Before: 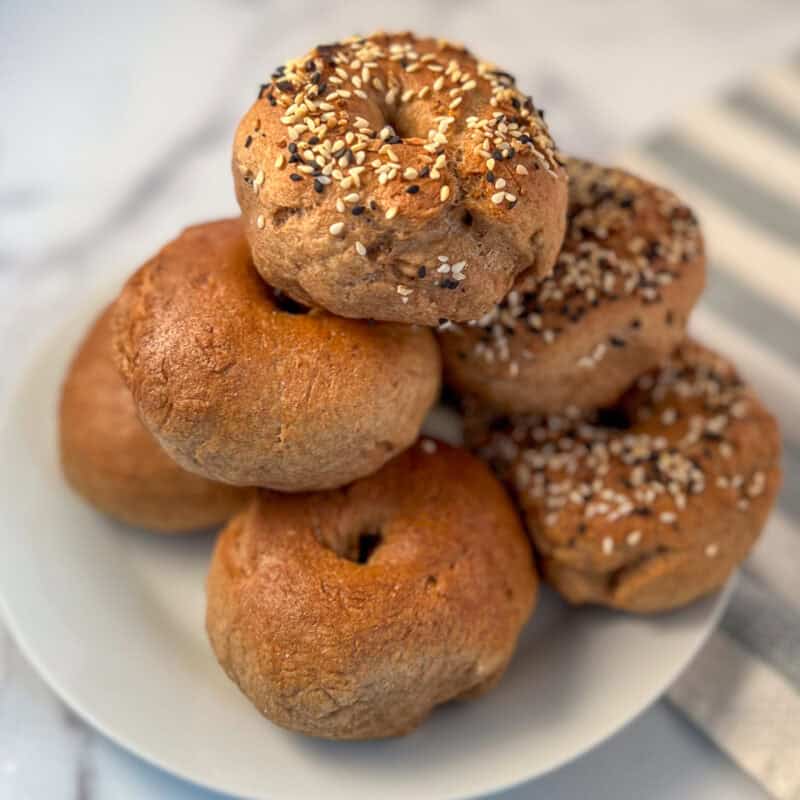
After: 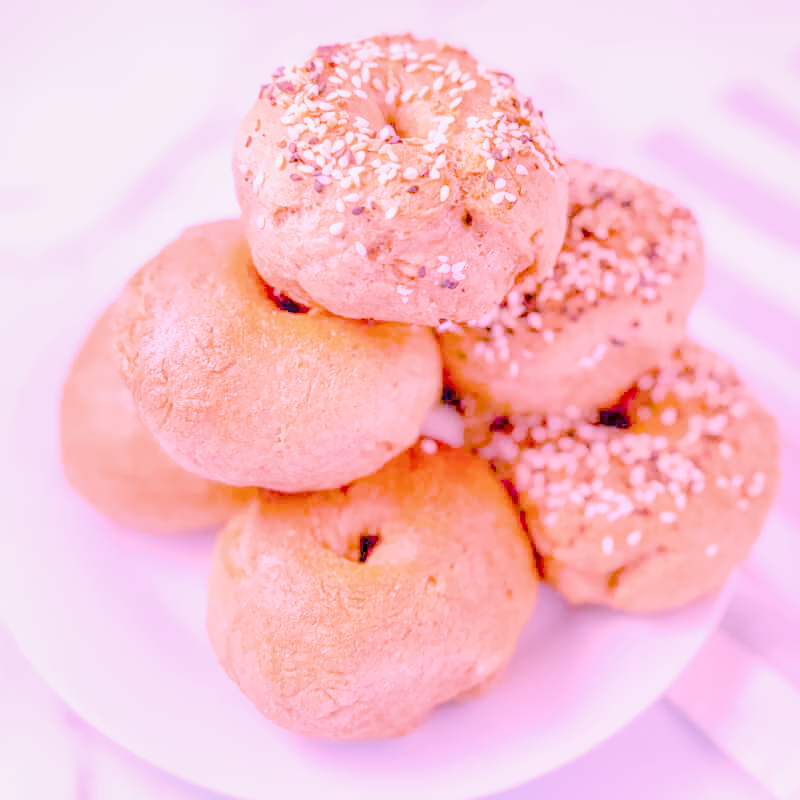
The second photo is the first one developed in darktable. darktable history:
local contrast: on, module defaults
raw chromatic aberrations: on, module defaults
color balance rgb: perceptual saturation grading › global saturation 25%, perceptual brilliance grading › mid-tones 10%, perceptual brilliance grading › shadows 15%, global vibrance 20%
exposure: black level correction 0.001, exposure 1.05 EV, compensate exposure bias true, compensate highlight preservation false
filmic rgb: black relative exposure -7.65 EV, white relative exposure 4.56 EV, hardness 3.61
highlight reconstruction: method reconstruct color, iterations 1, diameter of reconstruction 64 px
hot pixels: on, module defaults
lens correction: scale 1.01, crop 1, focal 85, aperture 2.8, distance 10.02, camera "Canon EOS RP", lens "Canon RF 85mm F2 MACRO IS STM"
raw denoise: x [[0, 0.25, 0.5, 0.75, 1] ×4]
white balance: red 1.858, blue 1.835
tone equalizer "mask blending: all purposes": on, module defaults
denoise (profiled): patch size 2, preserve shadows 1.03, bias correction -0.346, scattering 0.272, a [-1, 0, 0], b [0, 0, 0], compensate highlight preservation false
